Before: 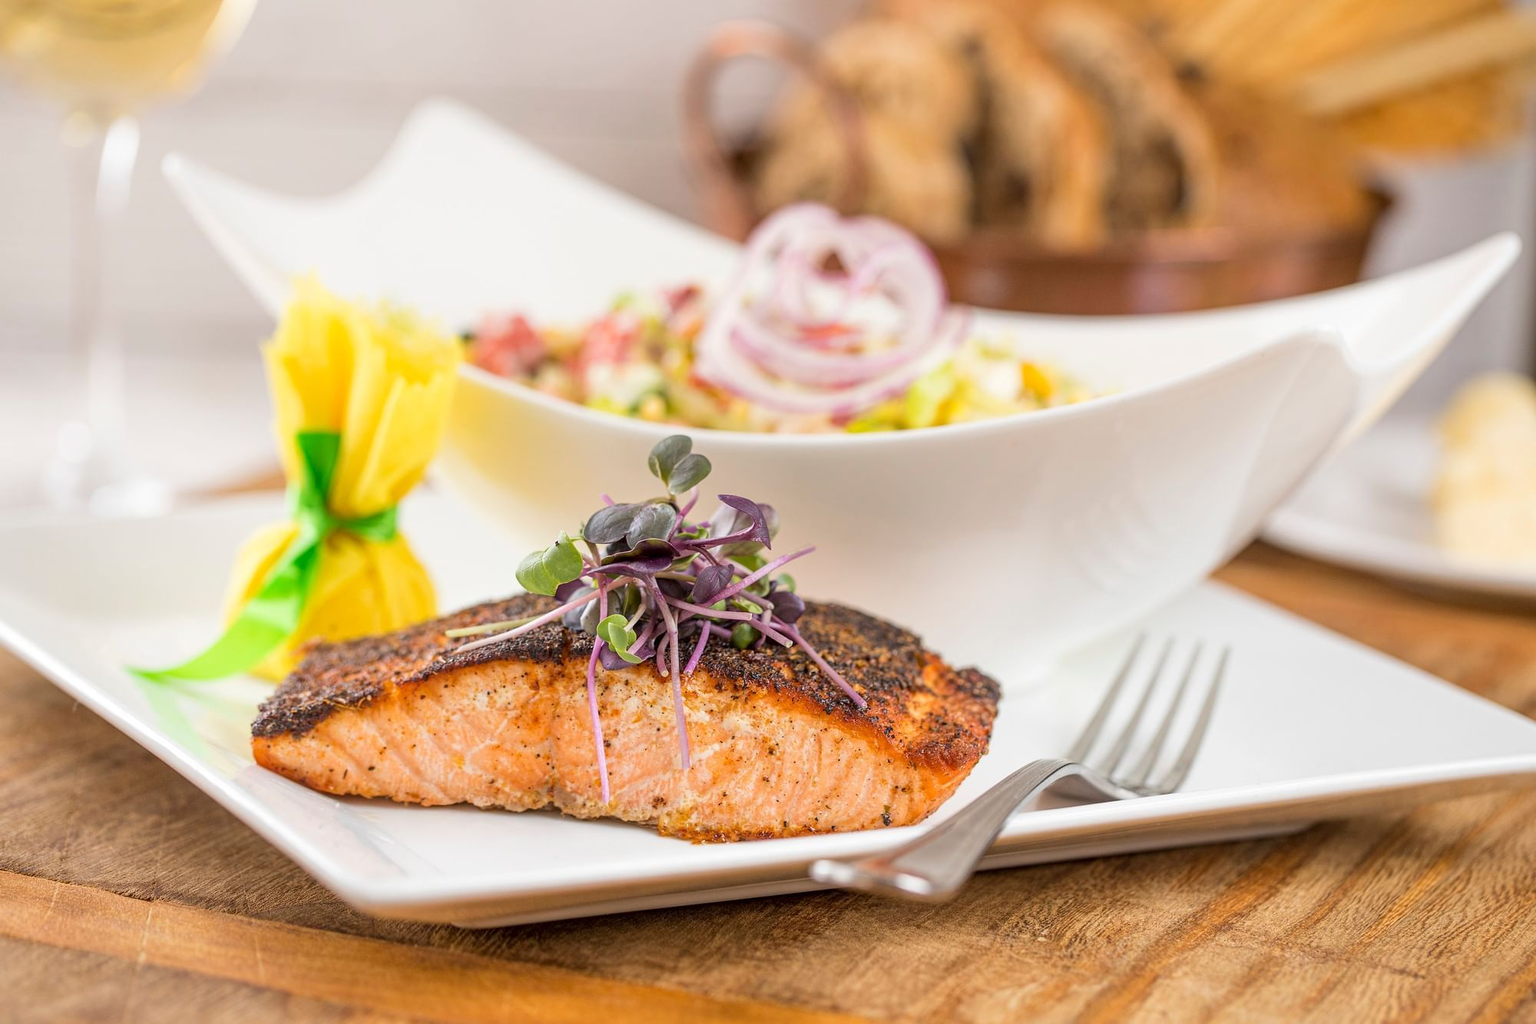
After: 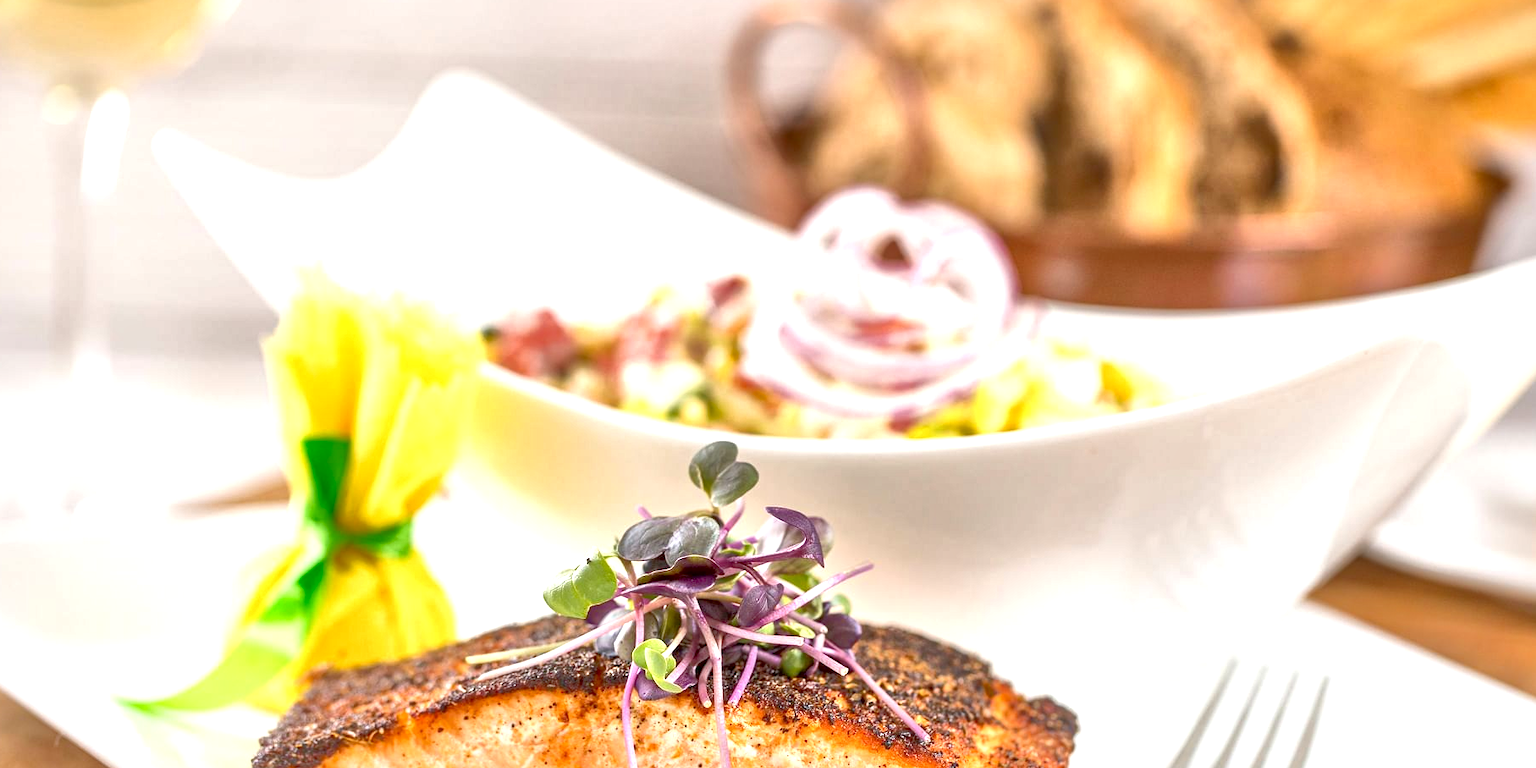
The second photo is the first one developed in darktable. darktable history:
crop: left 1.548%, top 3.385%, right 7.659%, bottom 28.444%
local contrast: mode bilateral grid, contrast 71, coarseness 75, detail 181%, midtone range 0.2
exposure: black level correction 0.001, exposure 0.498 EV, compensate highlight preservation false
tone equalizer: -8 EV 1.98 EV, -7 EV 1.98 EV, -6 EV 1.99 EV, -5 EV 1.96 EV, -4 EV 1.98 EV, -3 EV 1.48 EV, -2 EV 0.979 EV, -1 EV 0.517 EV
tone curve: color space Lab, independent channels, preserve colors none
